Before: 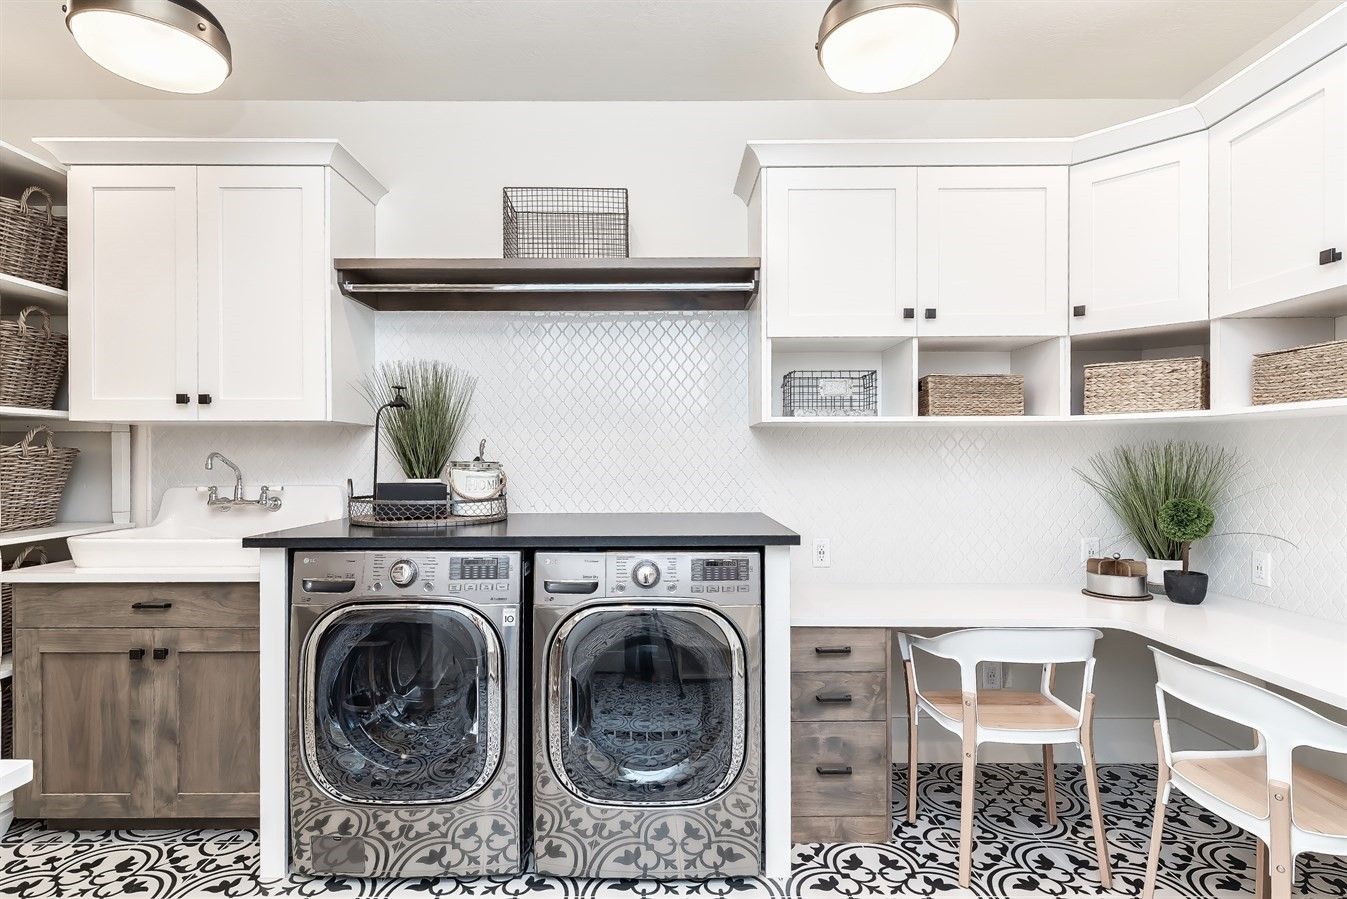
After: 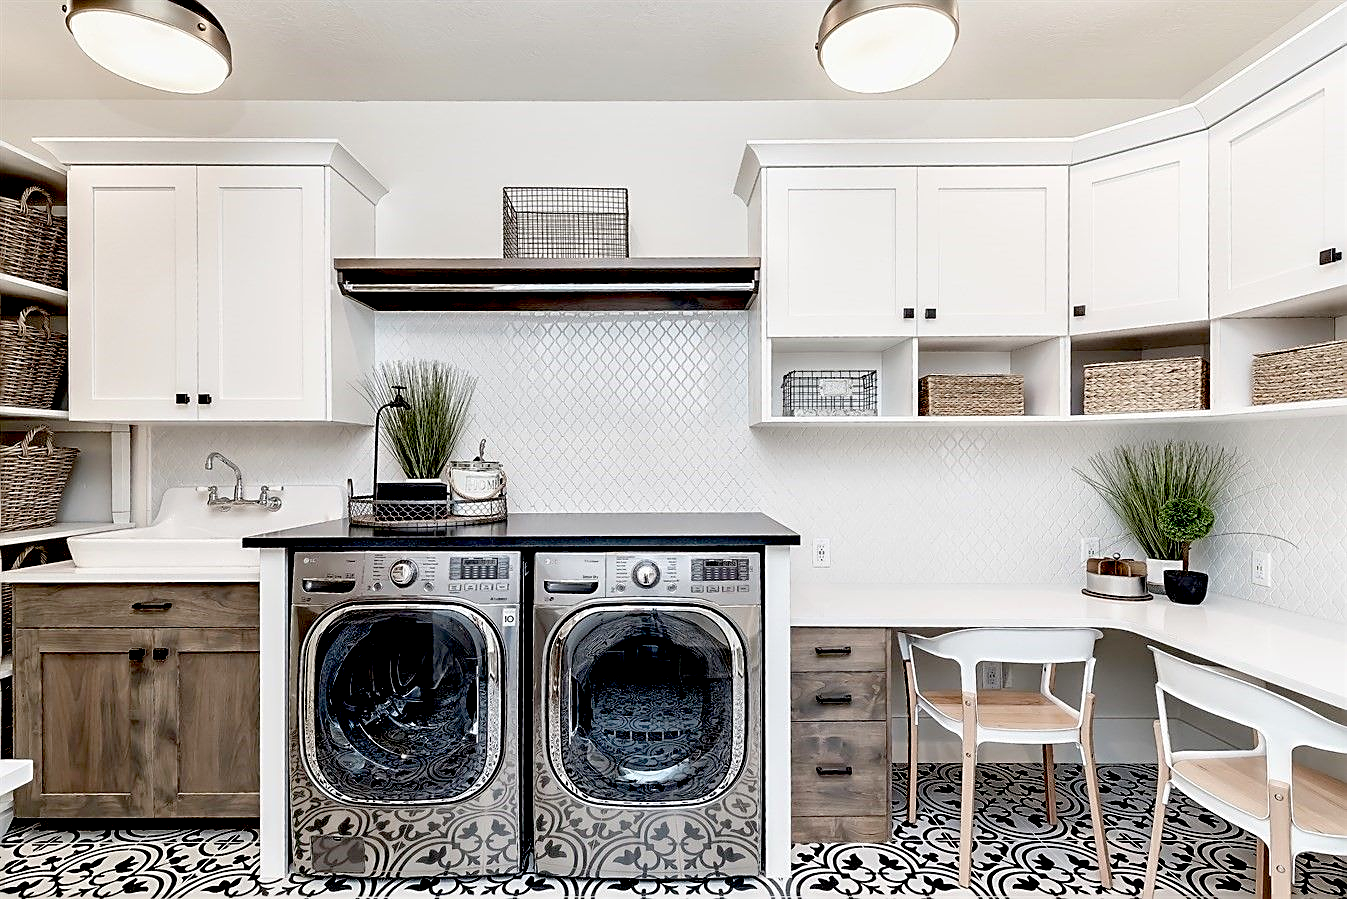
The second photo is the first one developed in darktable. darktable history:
sharpen: amount 0.498
exposure: black level correction 0.054, exposure -0.033 EV, compensate highlight preservation false
